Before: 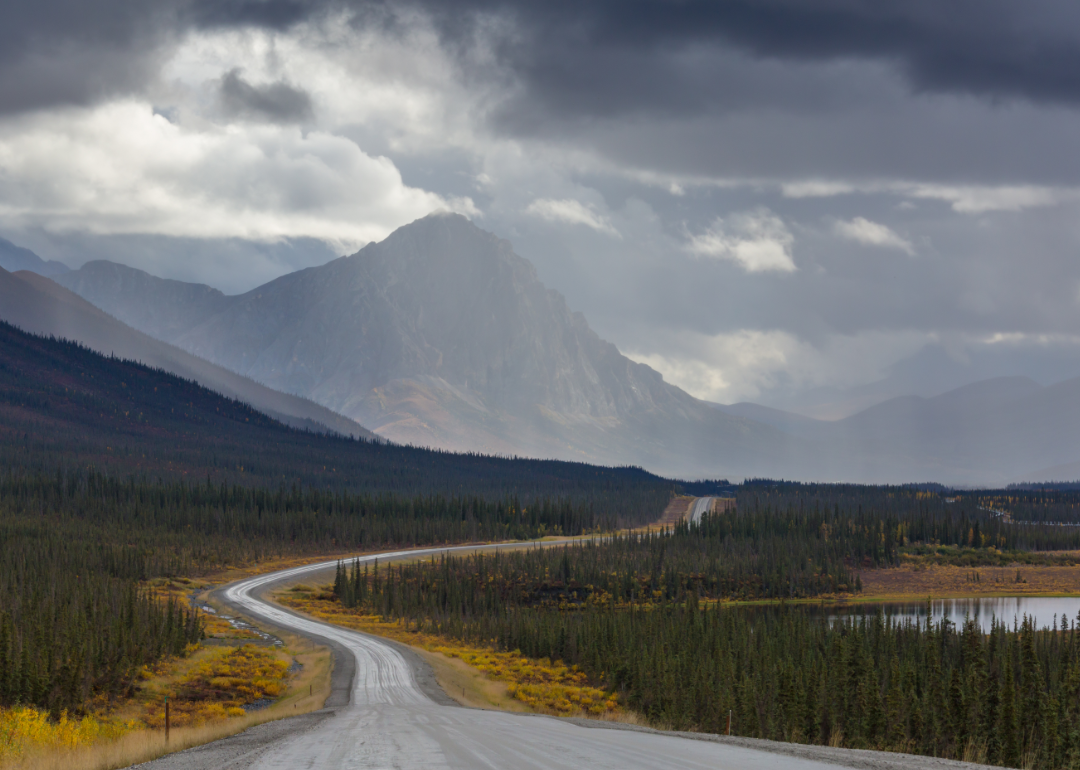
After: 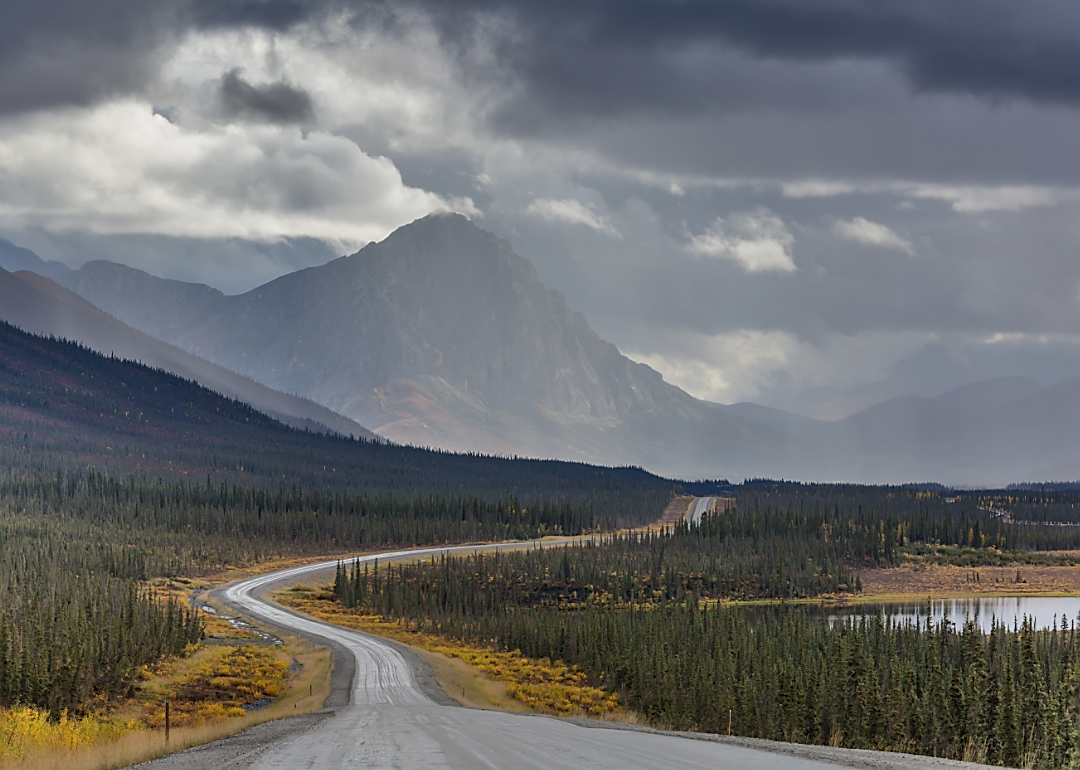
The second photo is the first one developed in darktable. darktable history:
contrast brightness saturation: saturation -0.066
shadows and highlights: radius 122.96, shadows 98.58, white point adjustment -2.87, highlights -98.87, soften with gaussian
sharpen: radius 1.418, amount 1.237, threshold 0.816
